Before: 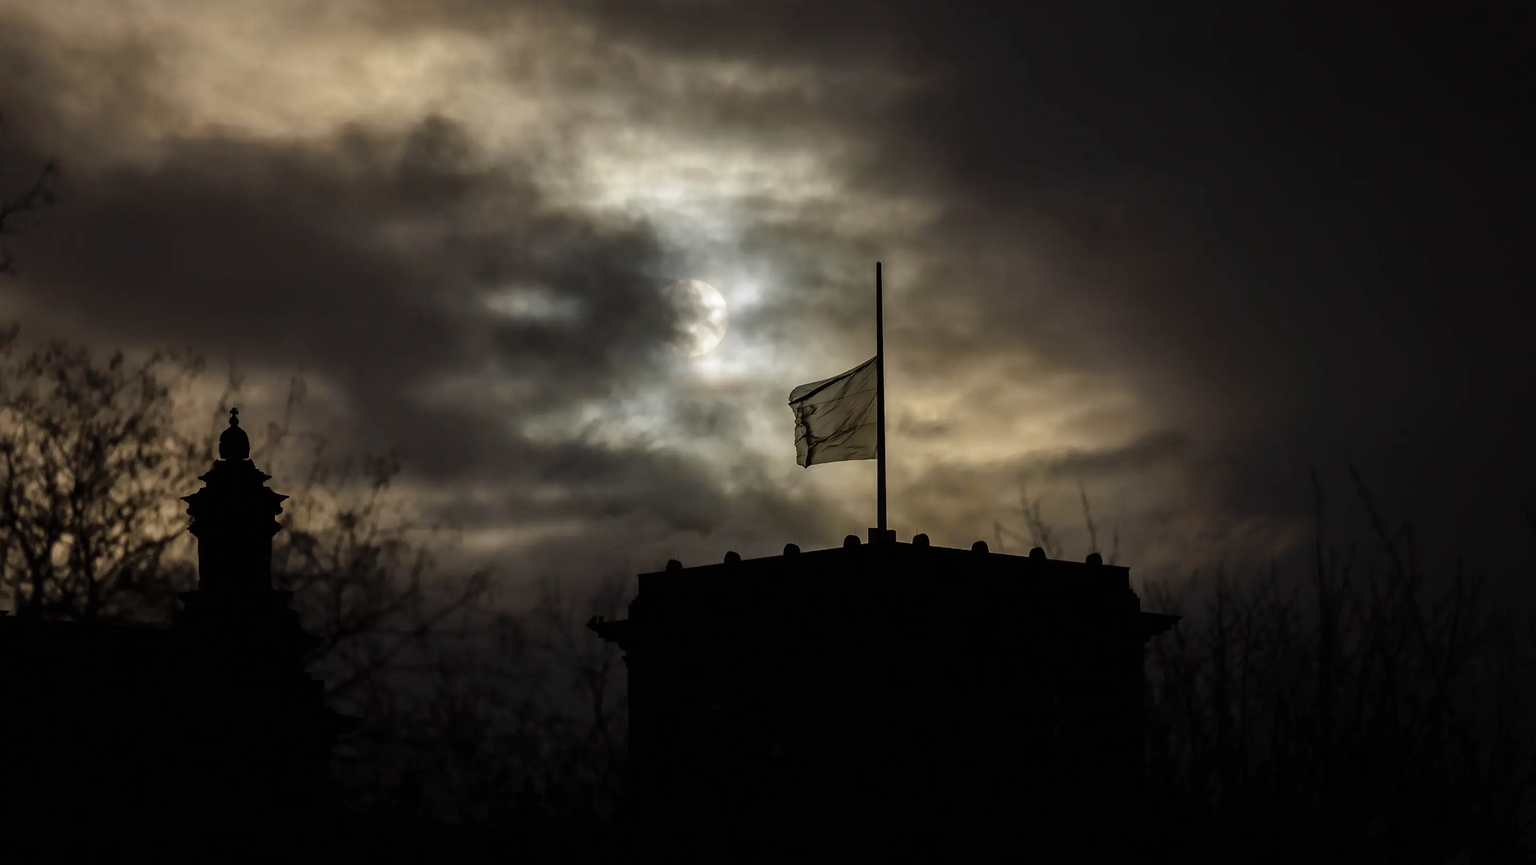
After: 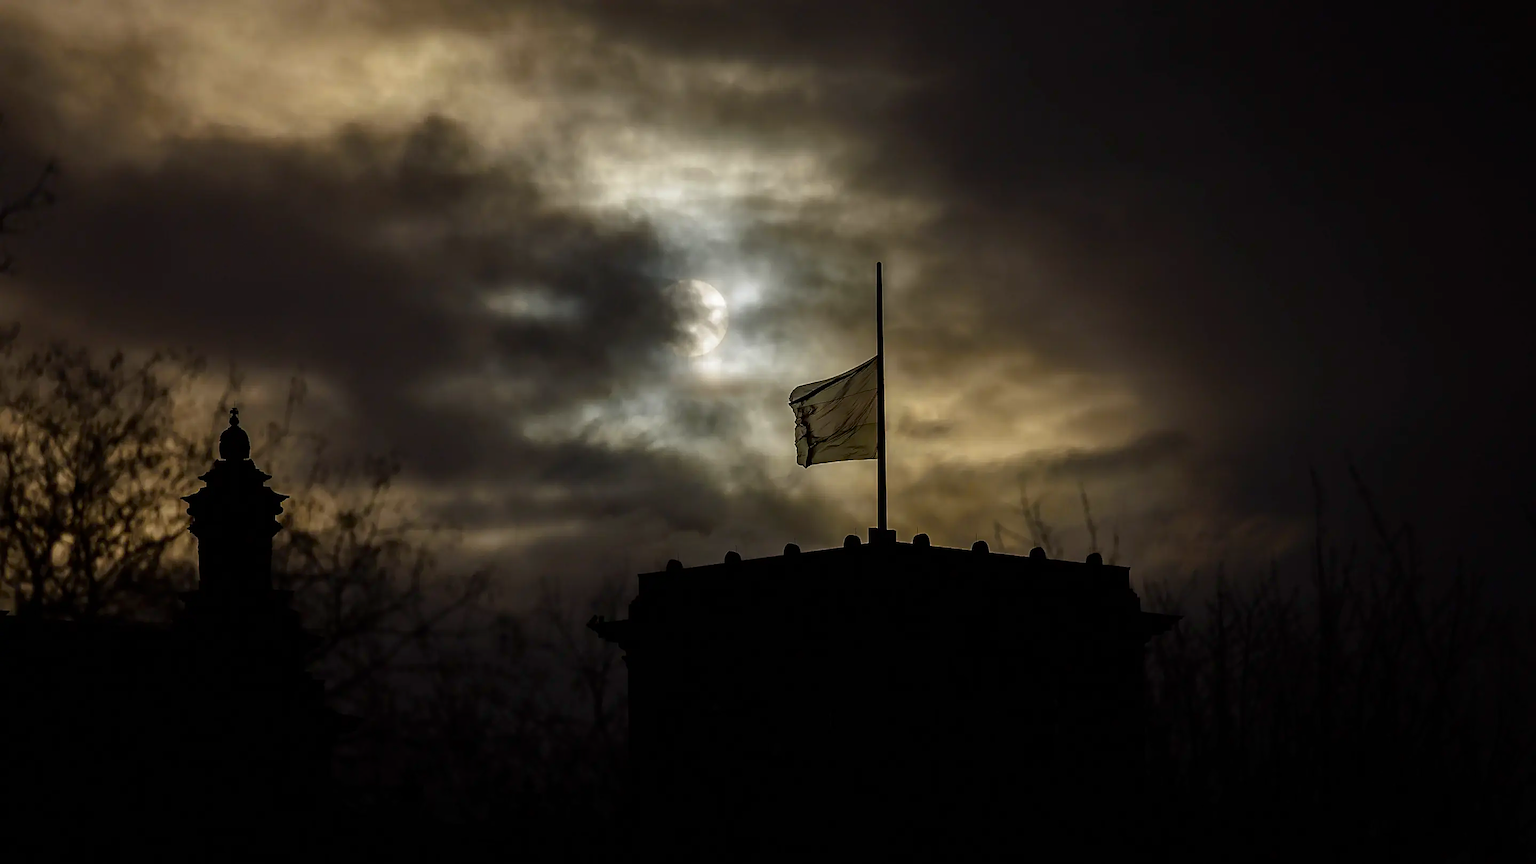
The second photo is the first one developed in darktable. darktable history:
contrast brightness saturation: brightness -0.09
sharpen: on, module defaults
color balance: output saturation 120%
